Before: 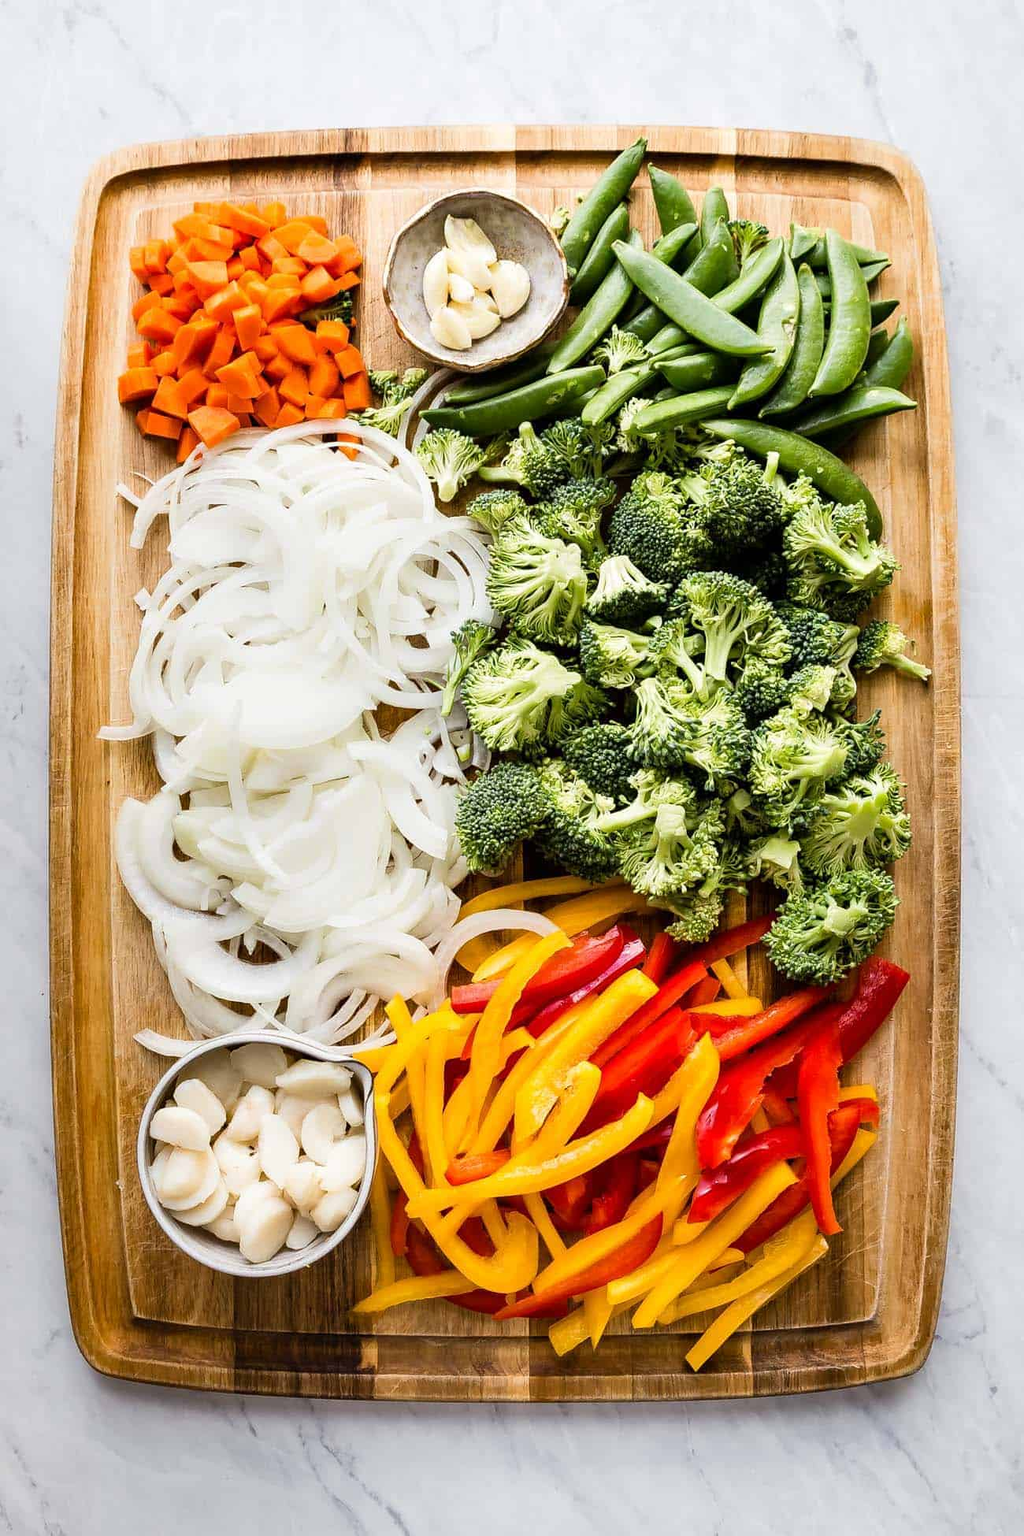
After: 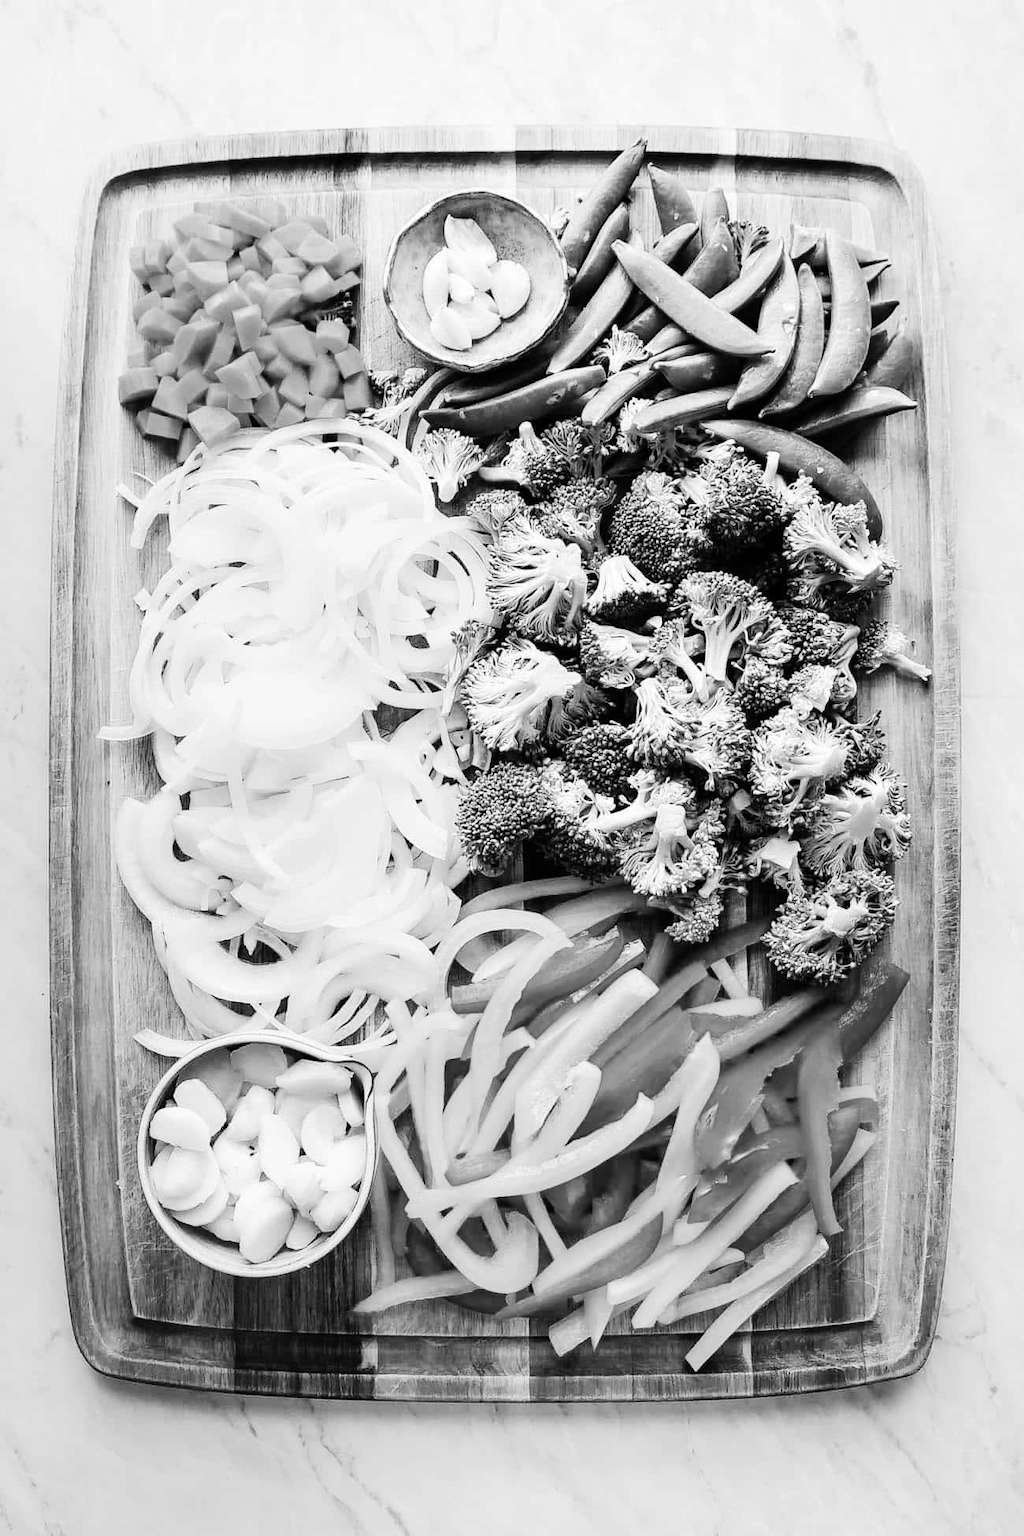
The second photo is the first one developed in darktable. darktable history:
tone curve: curves: ch0 [(0, 0) (0.003, 0.002) (0.011, 0.009) (0.025, 0.019) (0.044, 0.031) (0.069, 0.04) (0.1, 0.059) (0.136, 0.092) (0.177, 0.134) (0.224, 0.192) (0.277, 0.262) (0.335, 0.348) (0.399, 0.446) (0.468, 0.554) (0.543, 0.646) (0.623, 0.731) (0.709, 0.807) (0.801, 0.867) (0.898, 0.931) (1, 1)], preserve colors none
color correction: highlights a* 5.59, highlights b* 5.24, saturation 0.68
tone equalizer: on, module defaults
color contrast: green-magenta contrast 0, blue-yellow contrast 0
